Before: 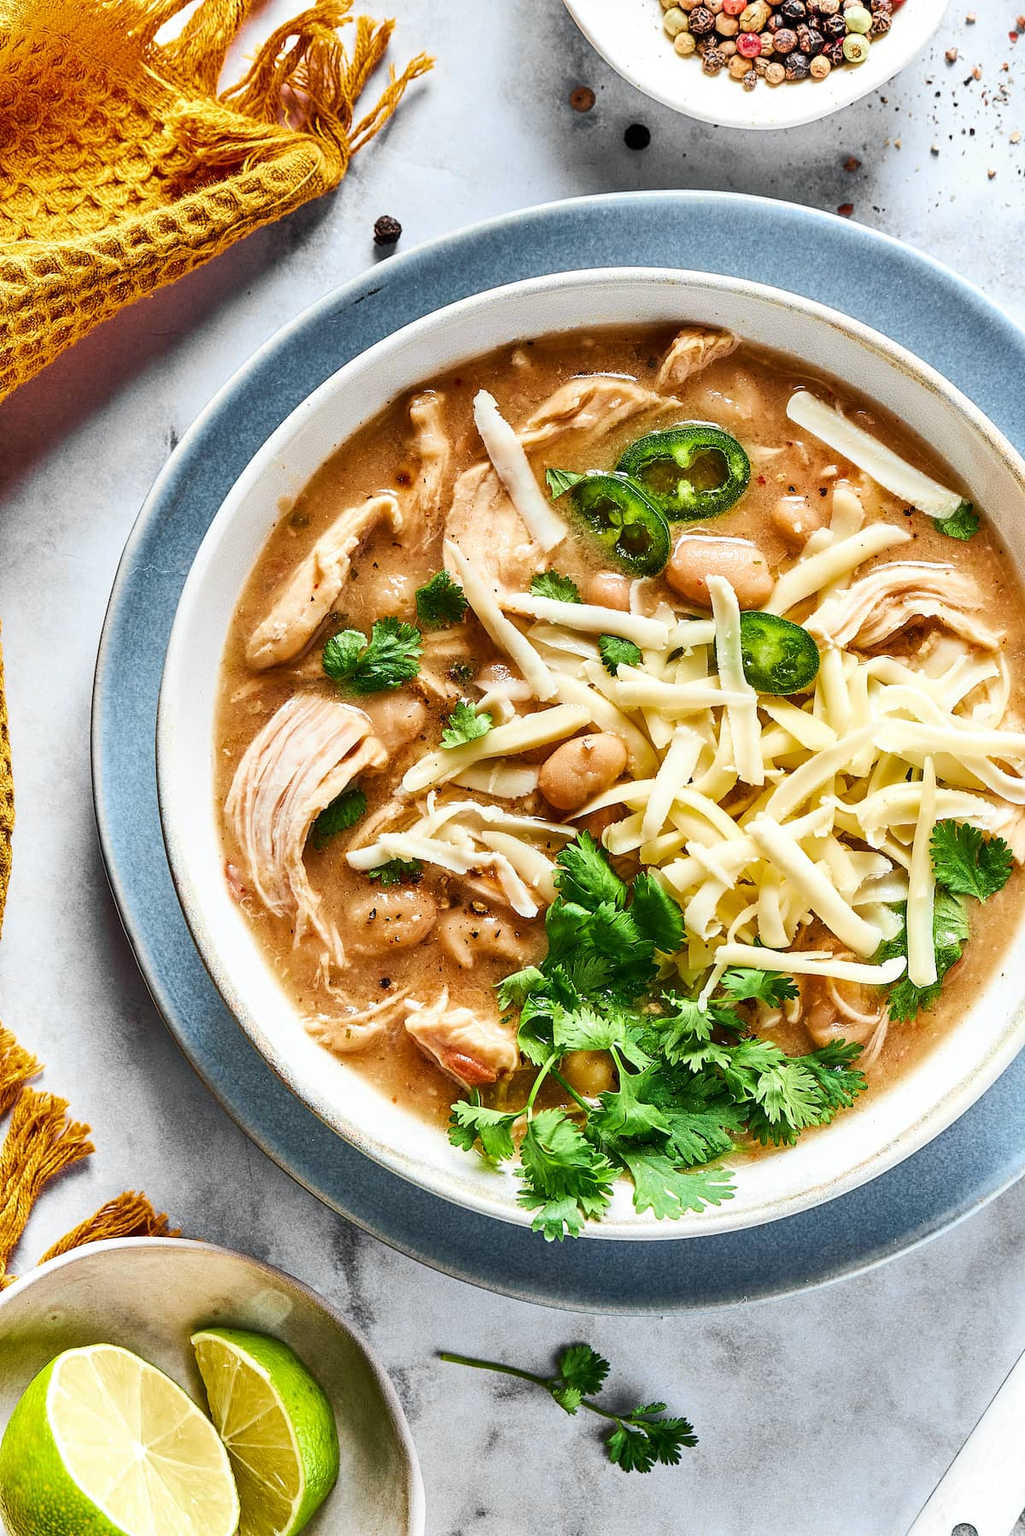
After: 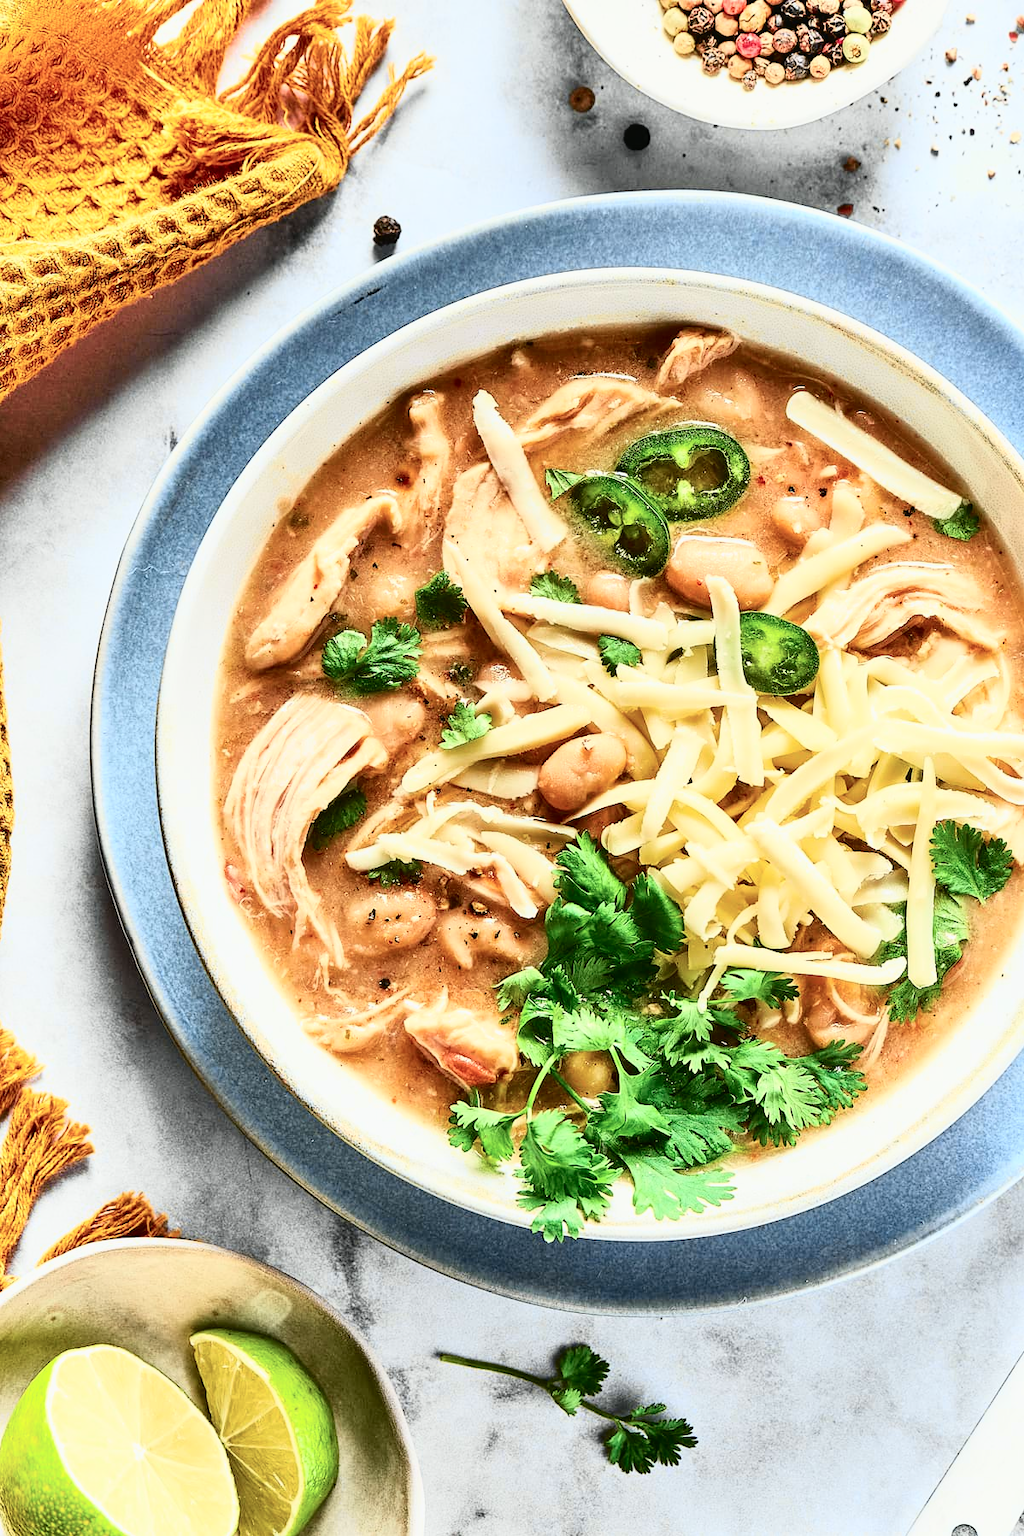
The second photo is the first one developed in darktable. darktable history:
crop and rotate: left 0.126%
tone curve: curves: ch0 [(0, 0.023) (0.087, 0.065) (0.184, 0.168) (0.45, 0.54) (0.57, 0.683) (0.706, 0.841) (0.877, 0.948) (1, 0.984)]; ch1 [(0, 0) (0.388, 0.369) (0.447, 0.447) (0.505, 0.5) (0.534, 0.528) (0.57, 0.571) (0.592, 0.602) (0.644, 0.663) (1, 1)]; ch2 [(0, 0) (0.314, 0.223) (0.427, 0.405) (0.492, 0.496) (0.524, 0.547) (0.534, 0.57) (0.583, 0.605) (0.673, 0.667) (1, 1)], color space Lab, independent channels, preserve colors none
